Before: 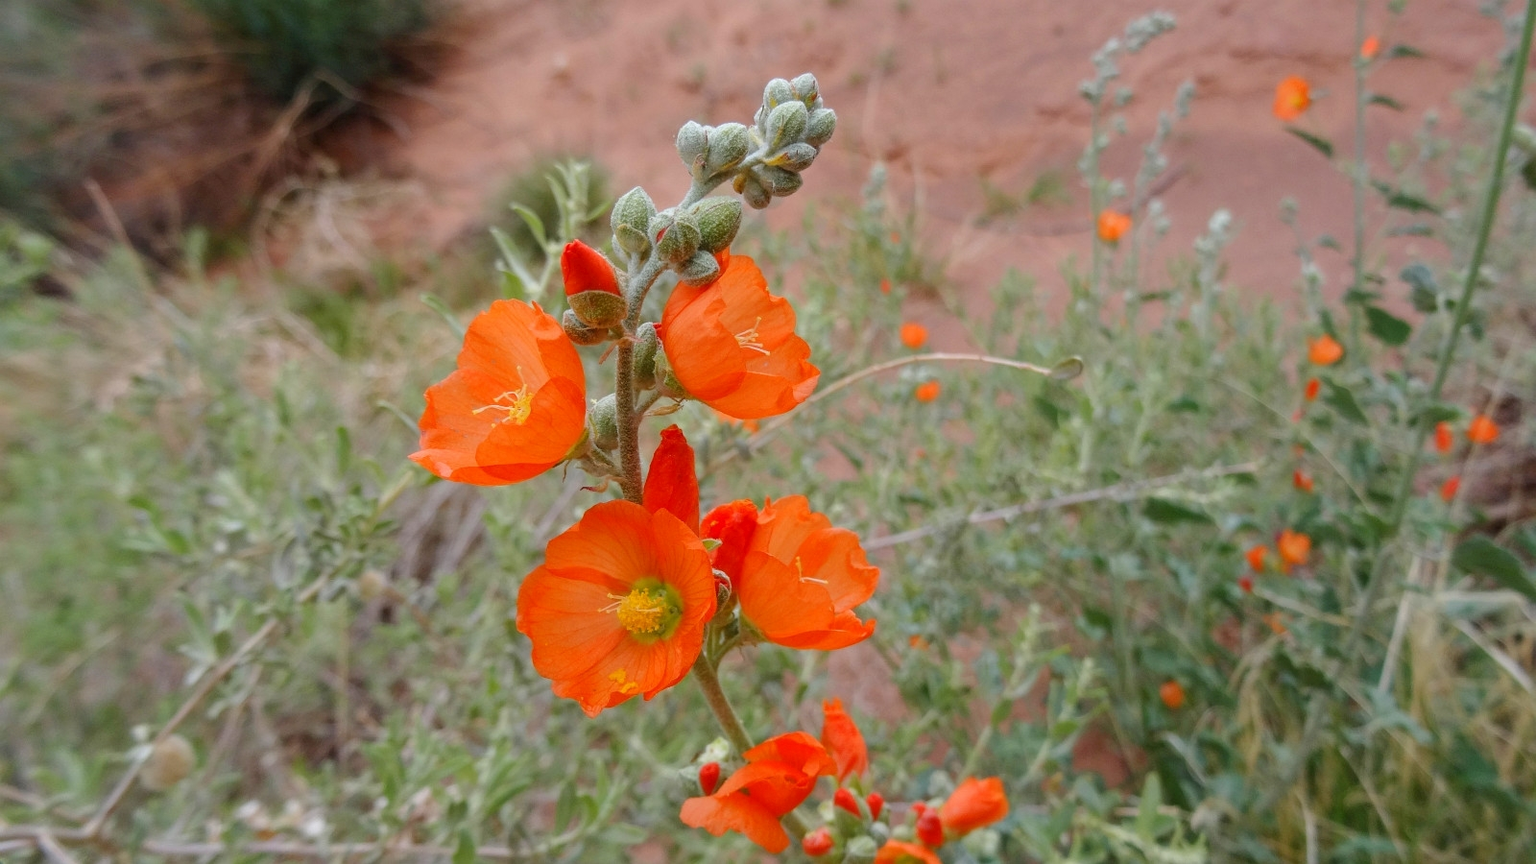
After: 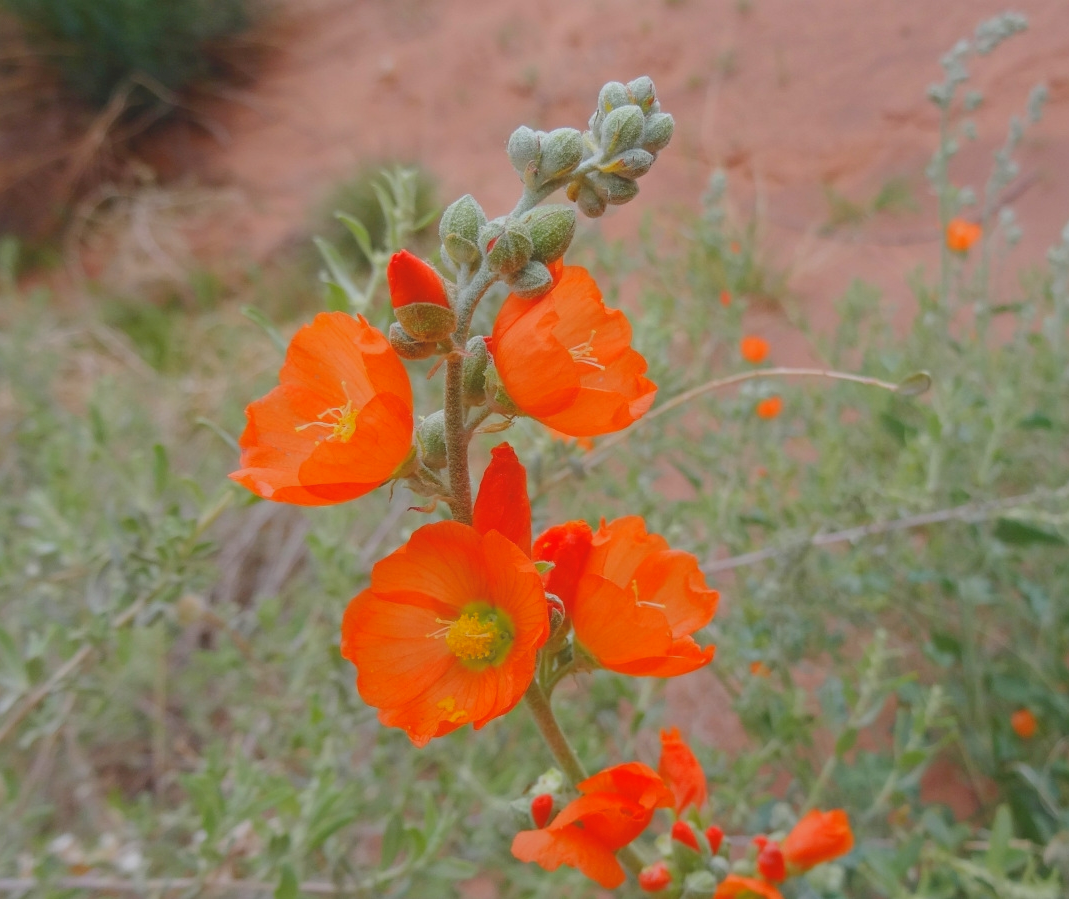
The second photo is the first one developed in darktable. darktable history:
local contrast: detail 69%
crop and rotate: left 12.422%, right 20.749%
